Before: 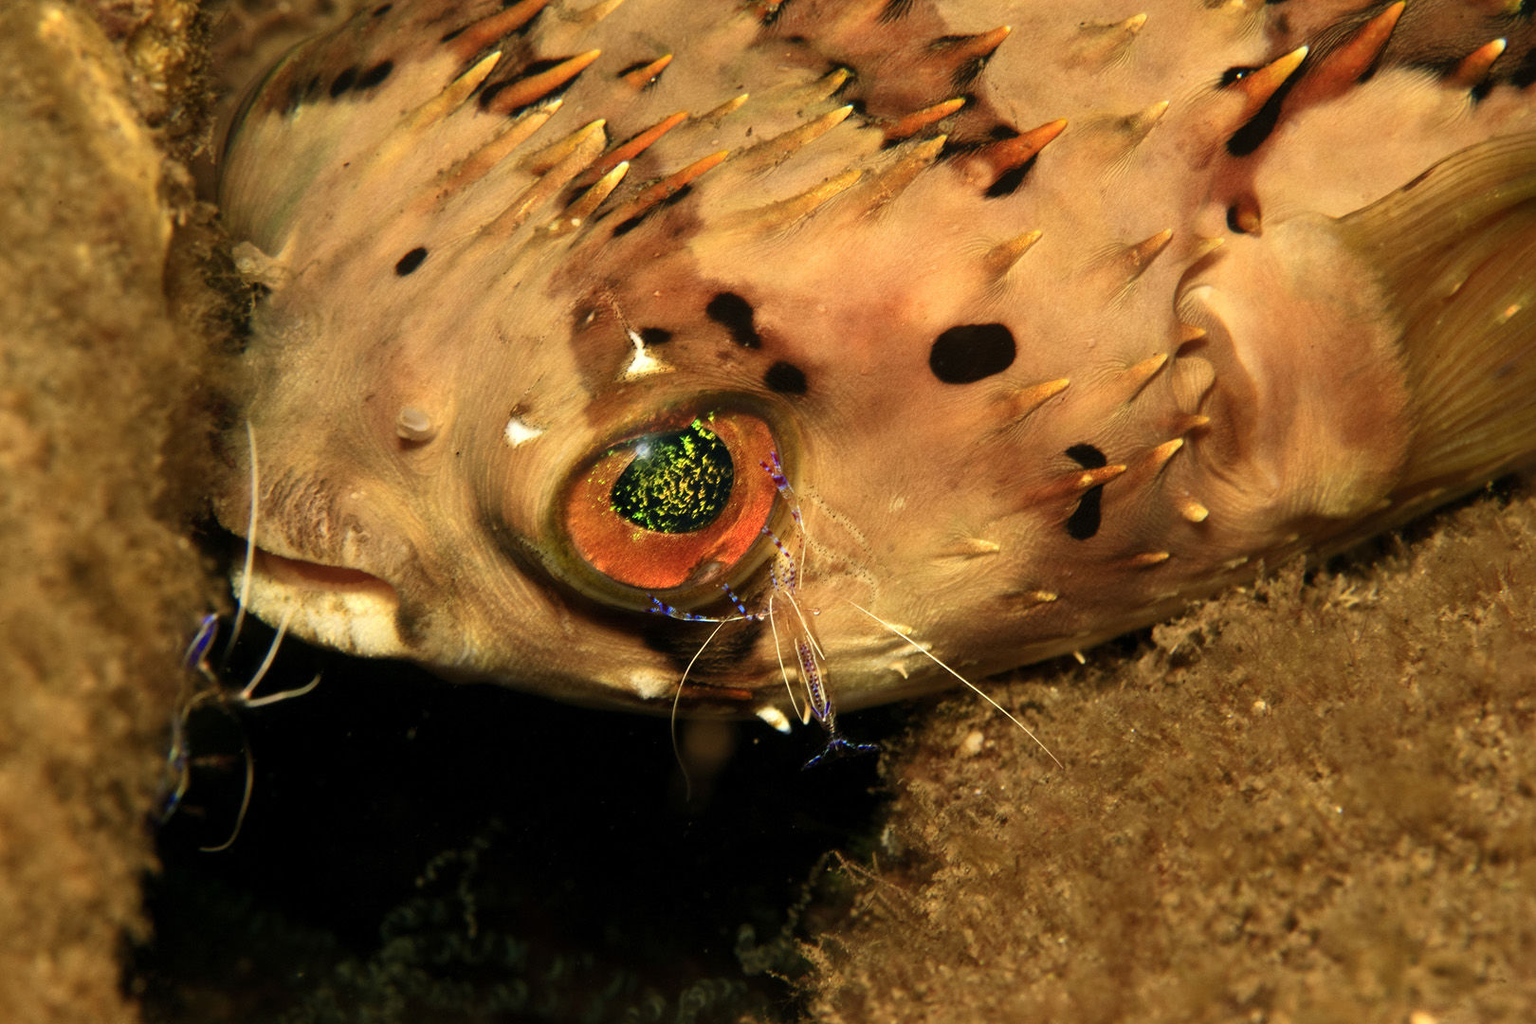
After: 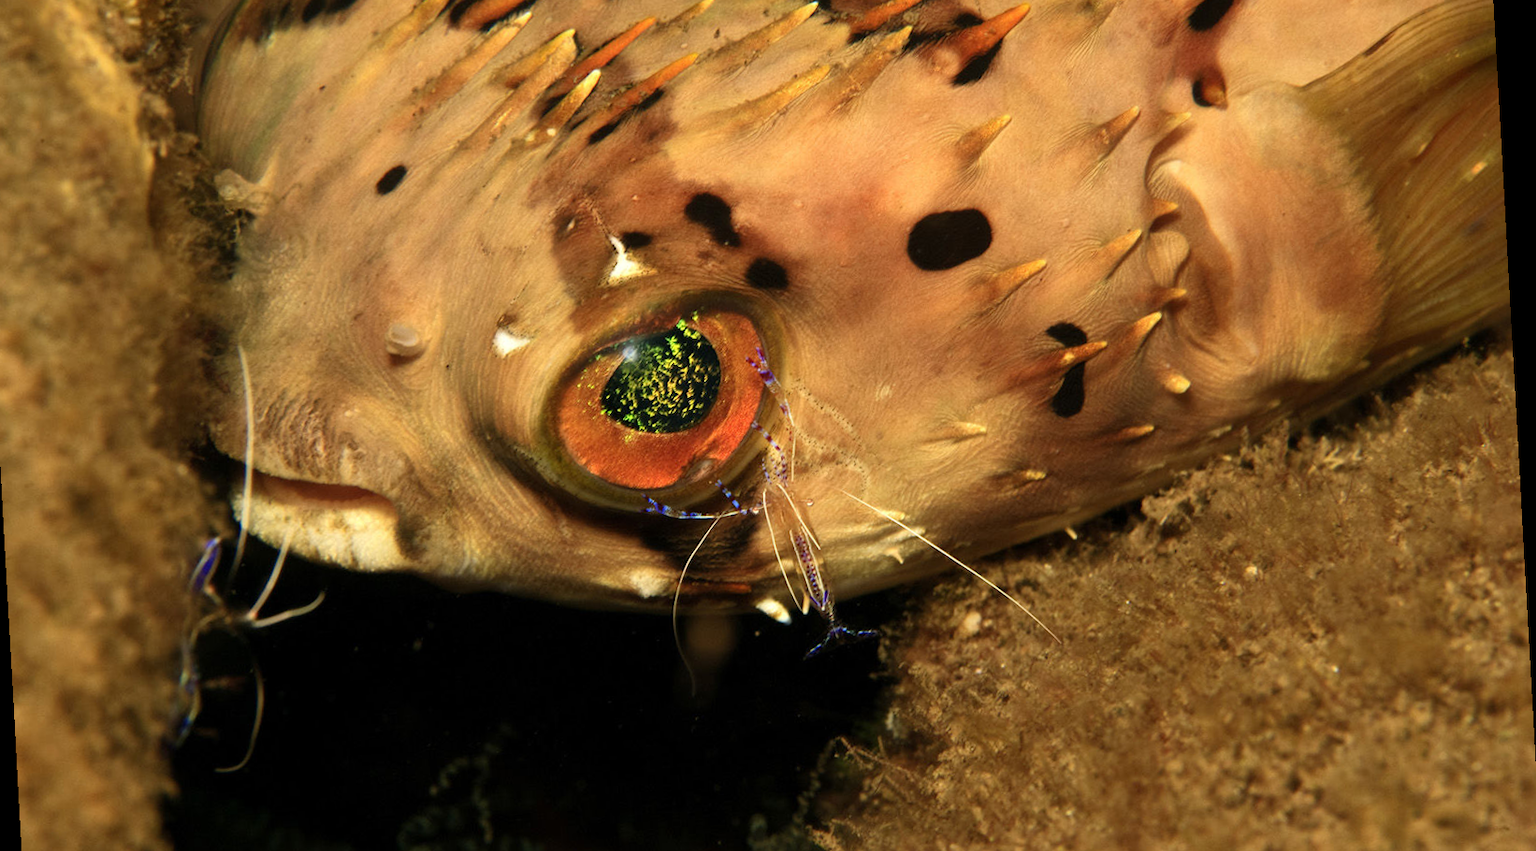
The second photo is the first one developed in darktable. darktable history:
rotate and perspective: rotation -3.18°, automatic cropping off
crop and rotate: left 1.814%, top 12.818%, right 0.25%, bottom 9.225%
